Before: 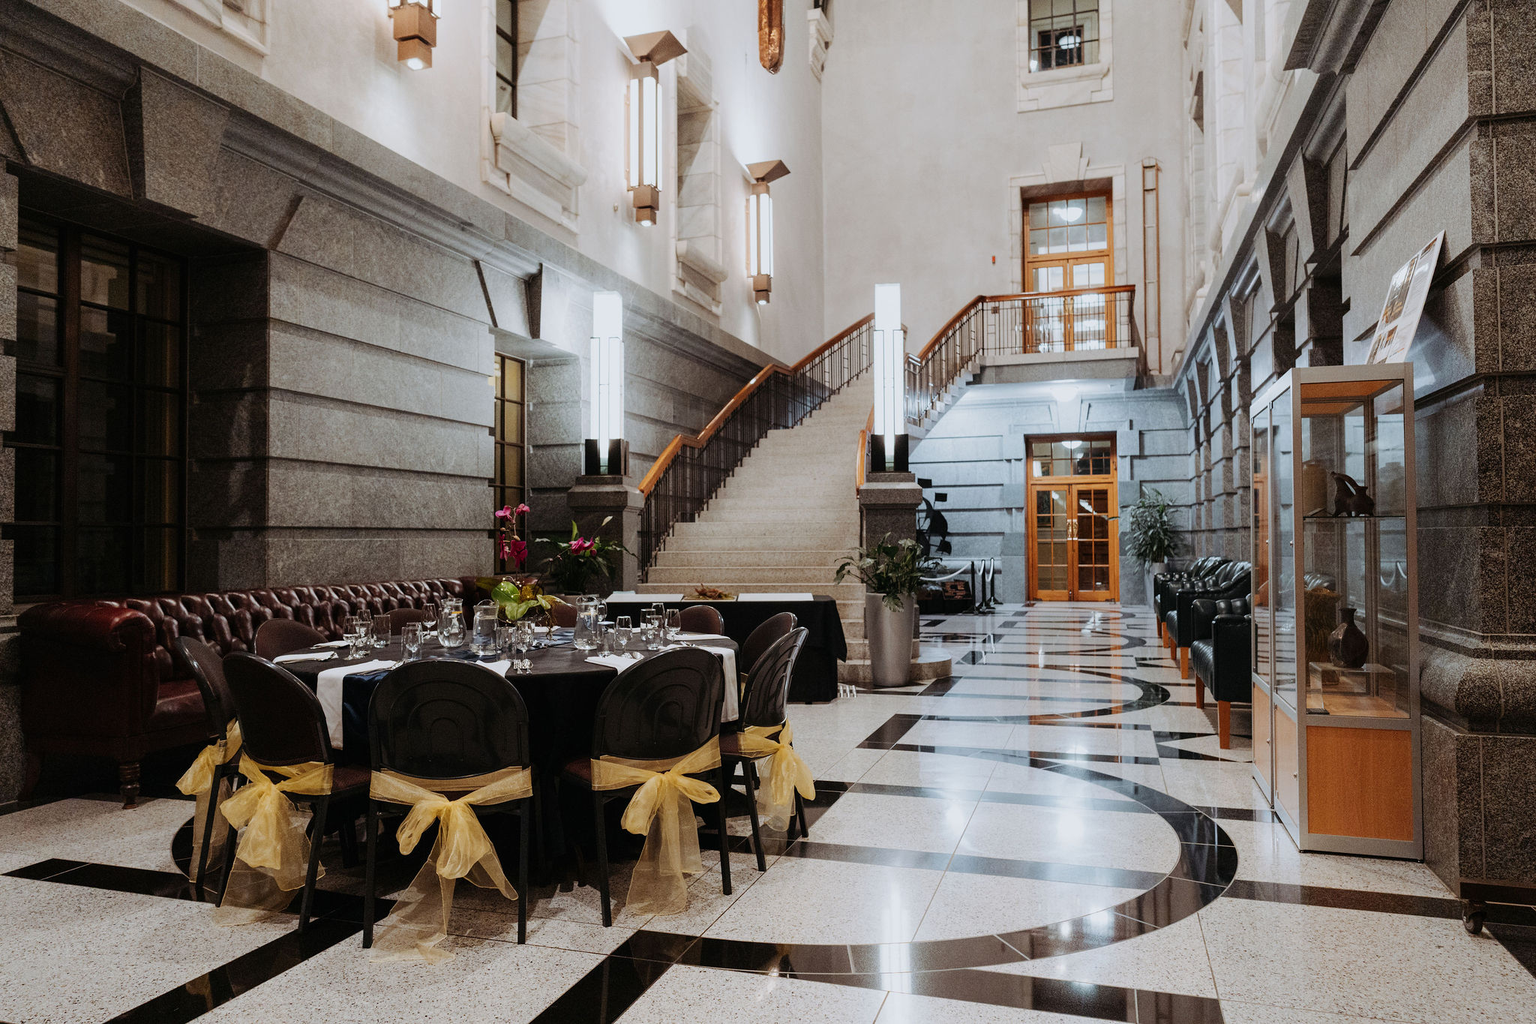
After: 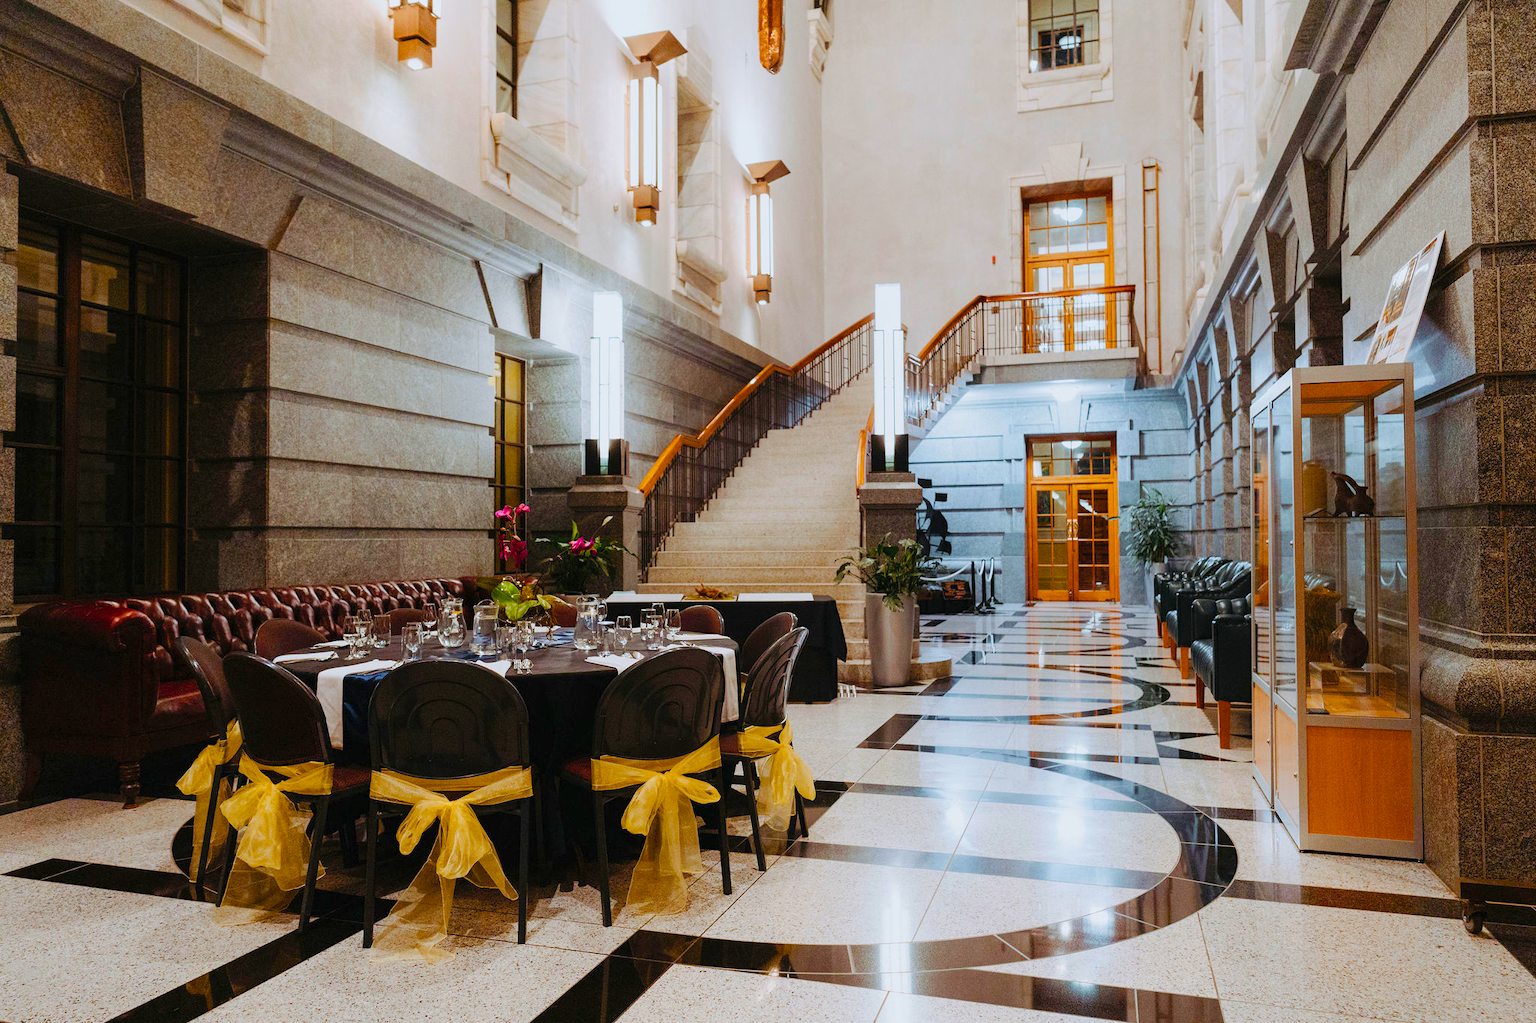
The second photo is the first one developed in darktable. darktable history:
color balance rgb: perceptual saturation grading › global saturation 20%, perceptual saturation grading › highlights -25%, perceptual saturation grading › shadows 50.52%, global vibrance 40.24%
contrast brightness saturation: brightness 0.09, saturation 0.19
